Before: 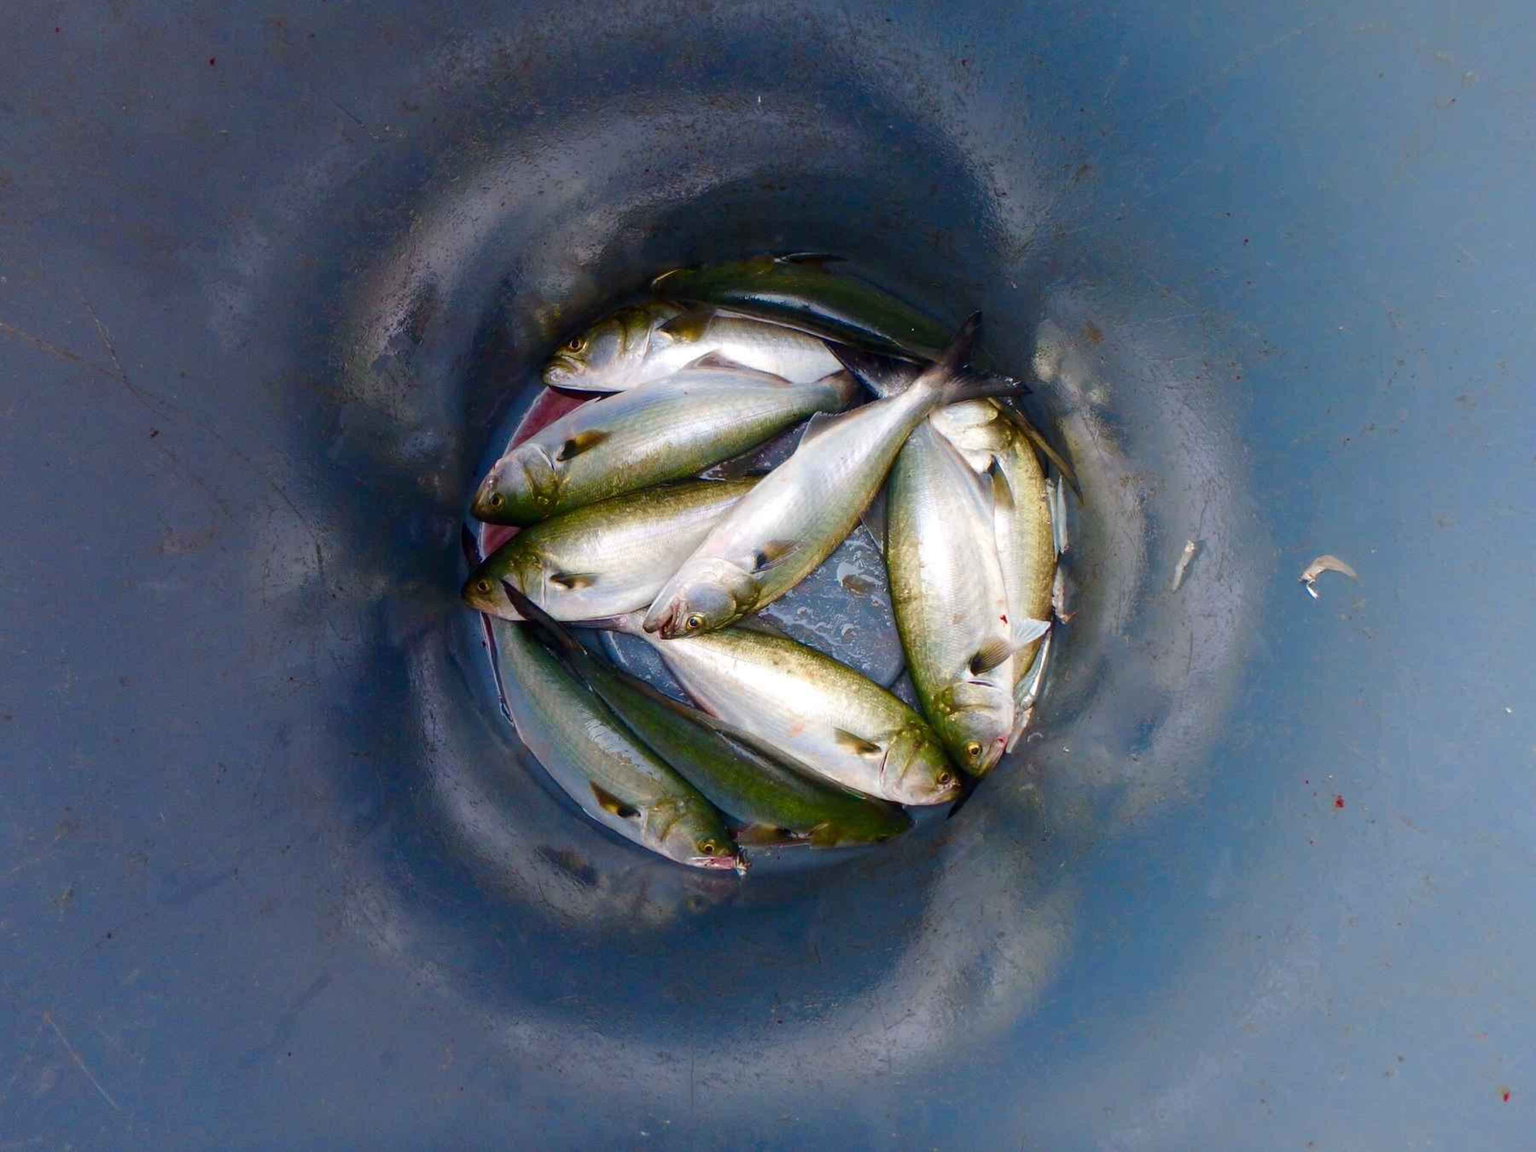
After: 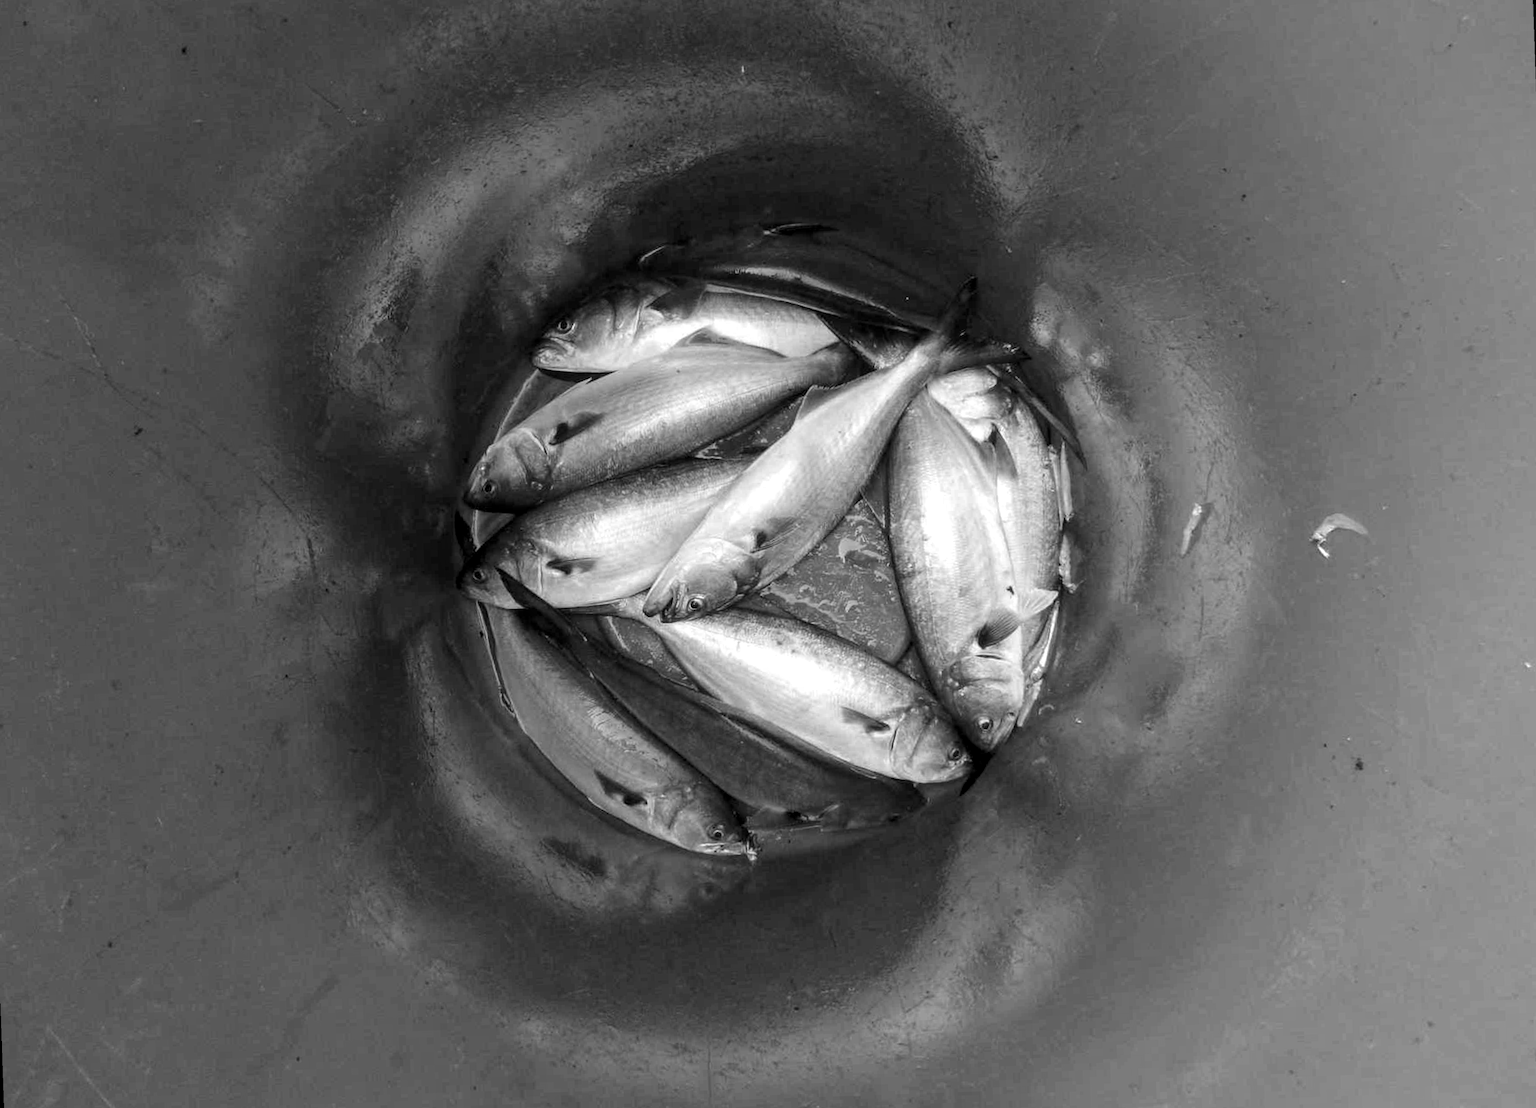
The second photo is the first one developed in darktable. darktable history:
rotate and perspective: rotation -2°, crop left 0.022, crop right 0.978, crop top 0.049, crop bottom 0.951
monochrome: on, module defaults
local contrast: on, module defaults
